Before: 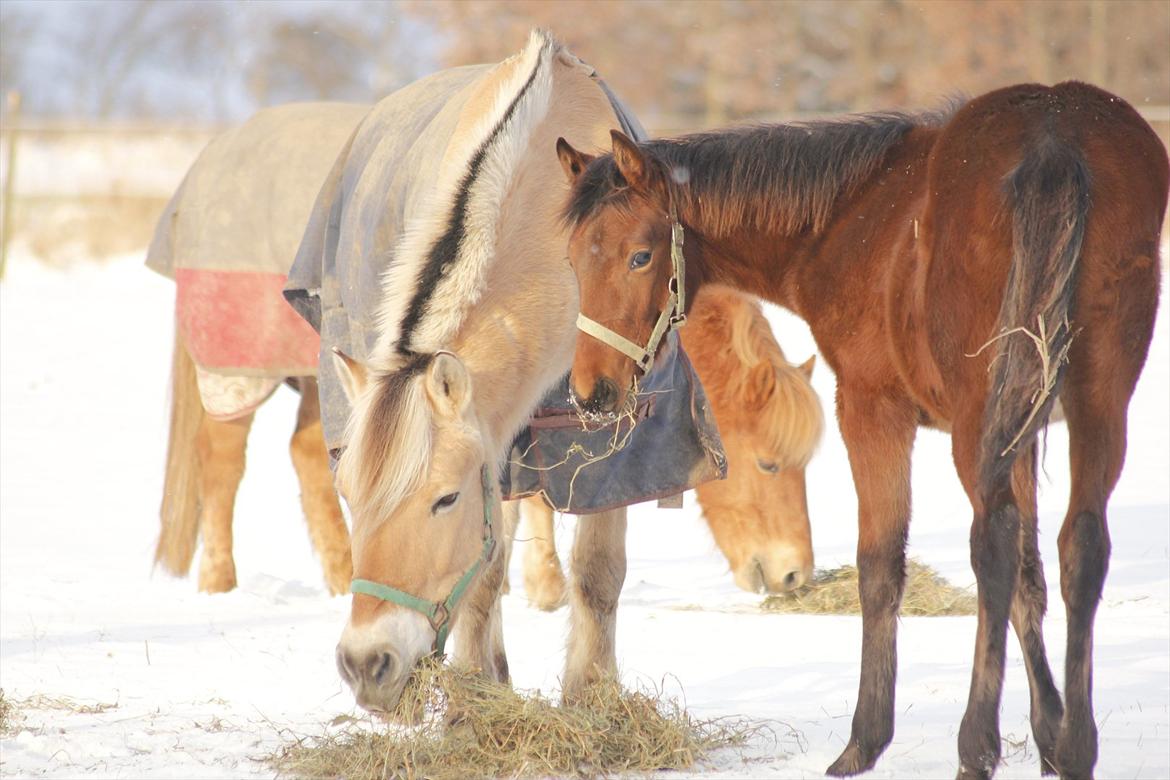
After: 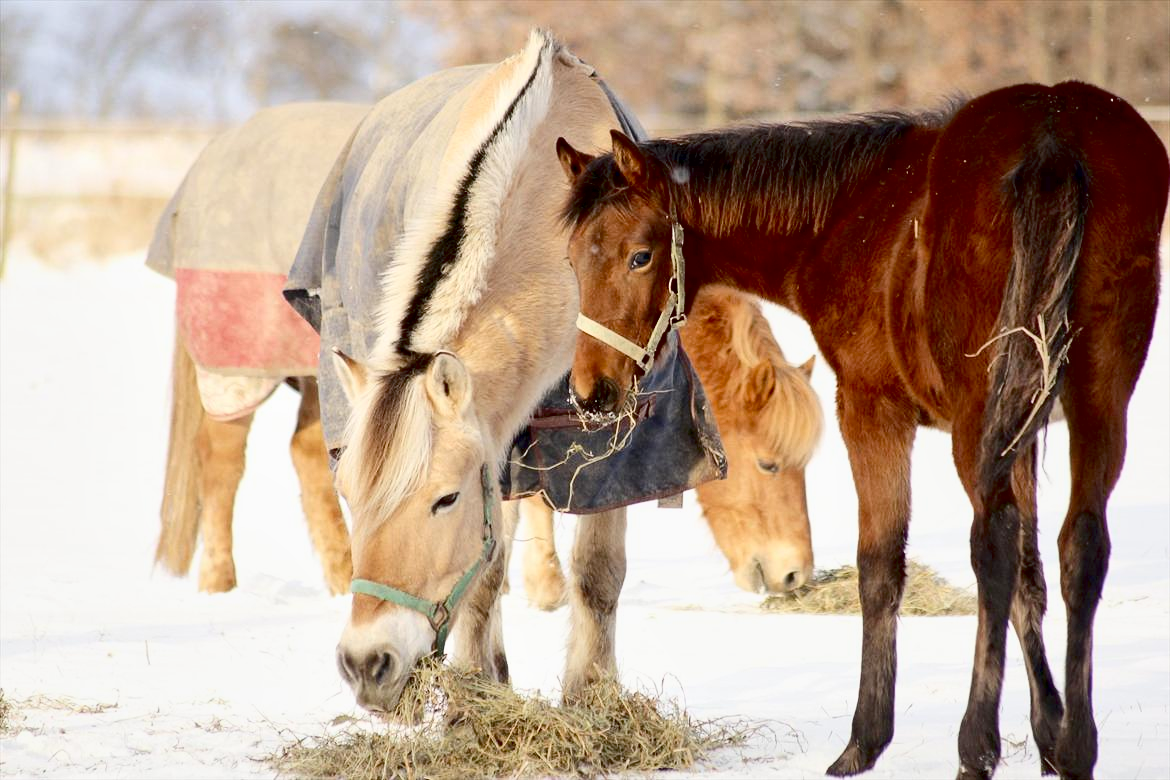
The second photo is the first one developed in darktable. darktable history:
exposure: black level correction 0.046, exposure -0.235 EV, compensate highlight preservation false
local contrast: mode bilateral grid, contrast 21, coarseness 51, detail 119%, midtone range 0.2
contrast brightness saturation: contrast 0.289
